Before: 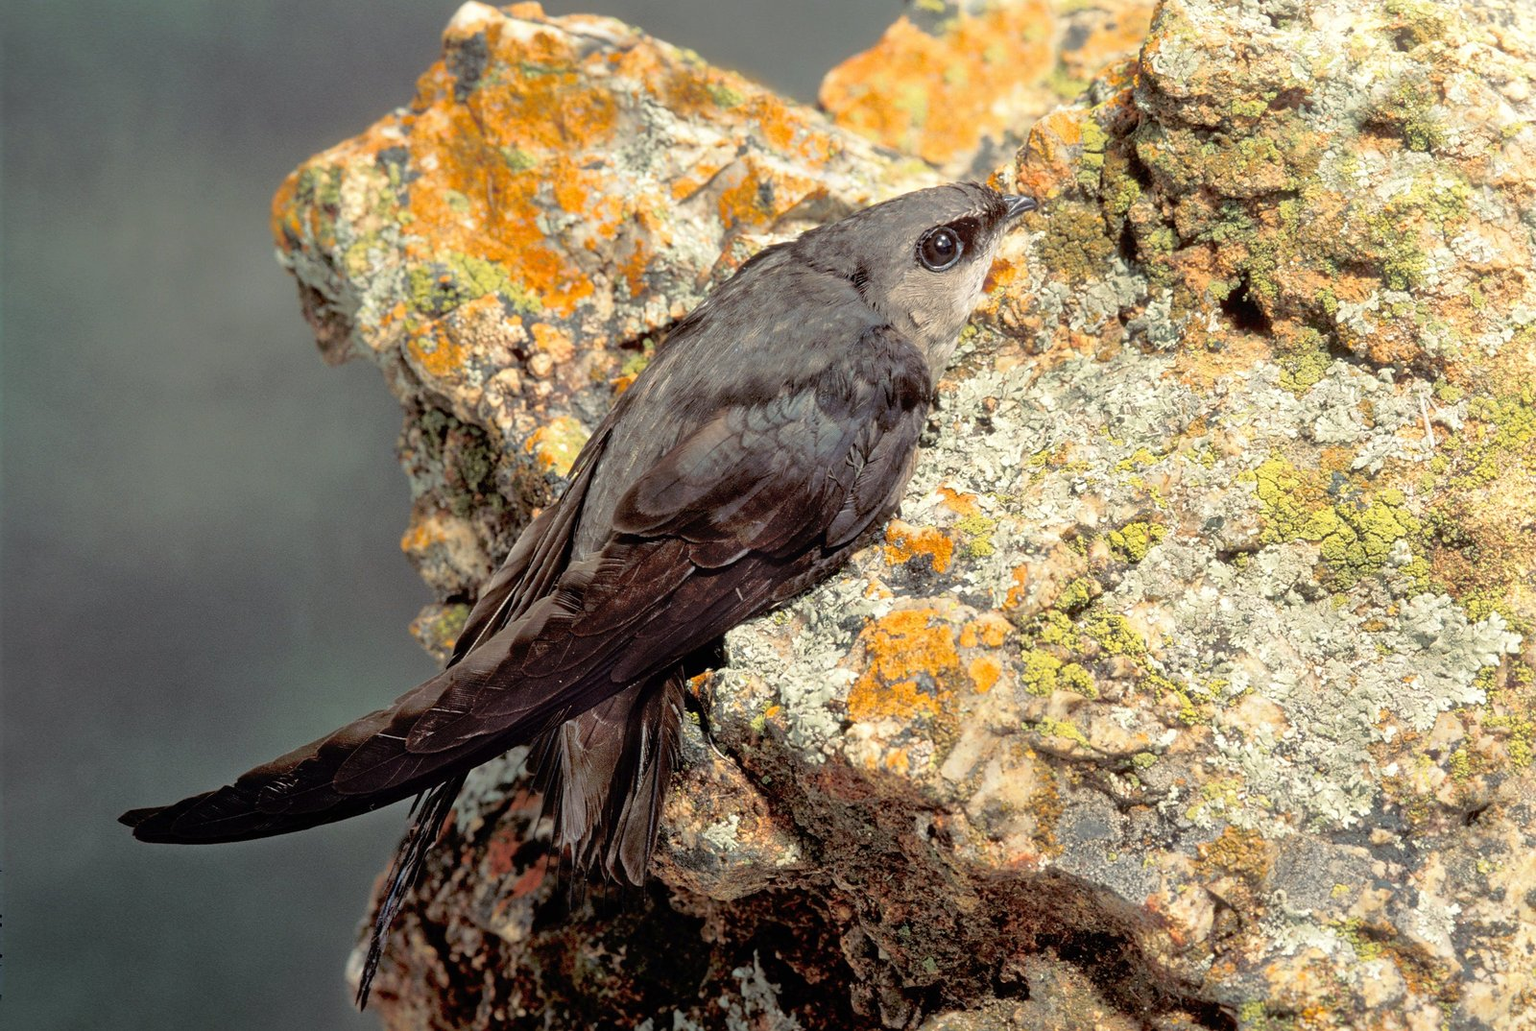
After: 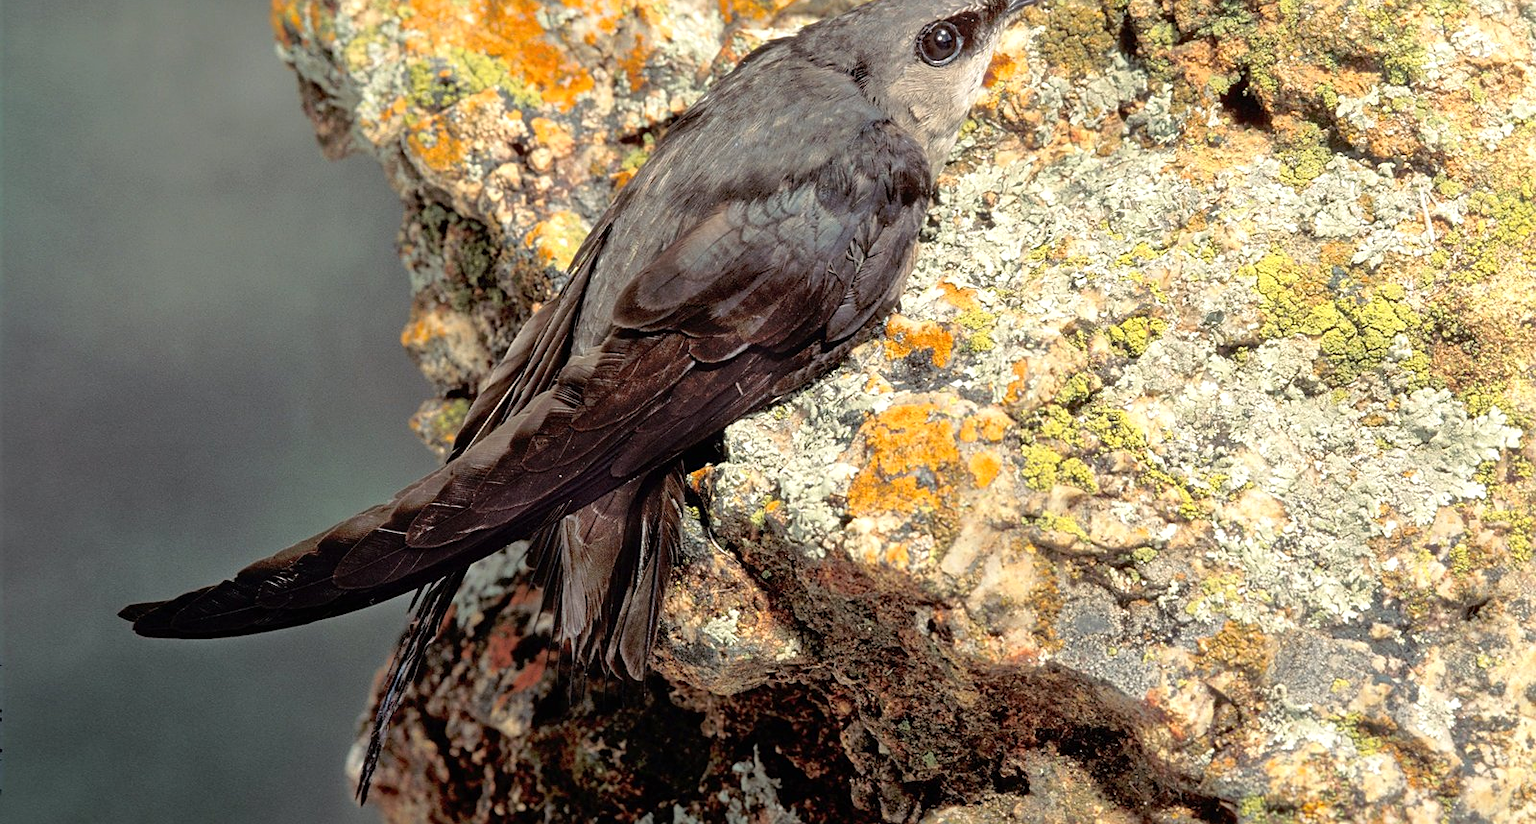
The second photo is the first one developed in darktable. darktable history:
exposure: exposure 0.2 EV, compensate highlight preservation false
crop and rotate: top 19.998%
sharpen: amount 0.2
